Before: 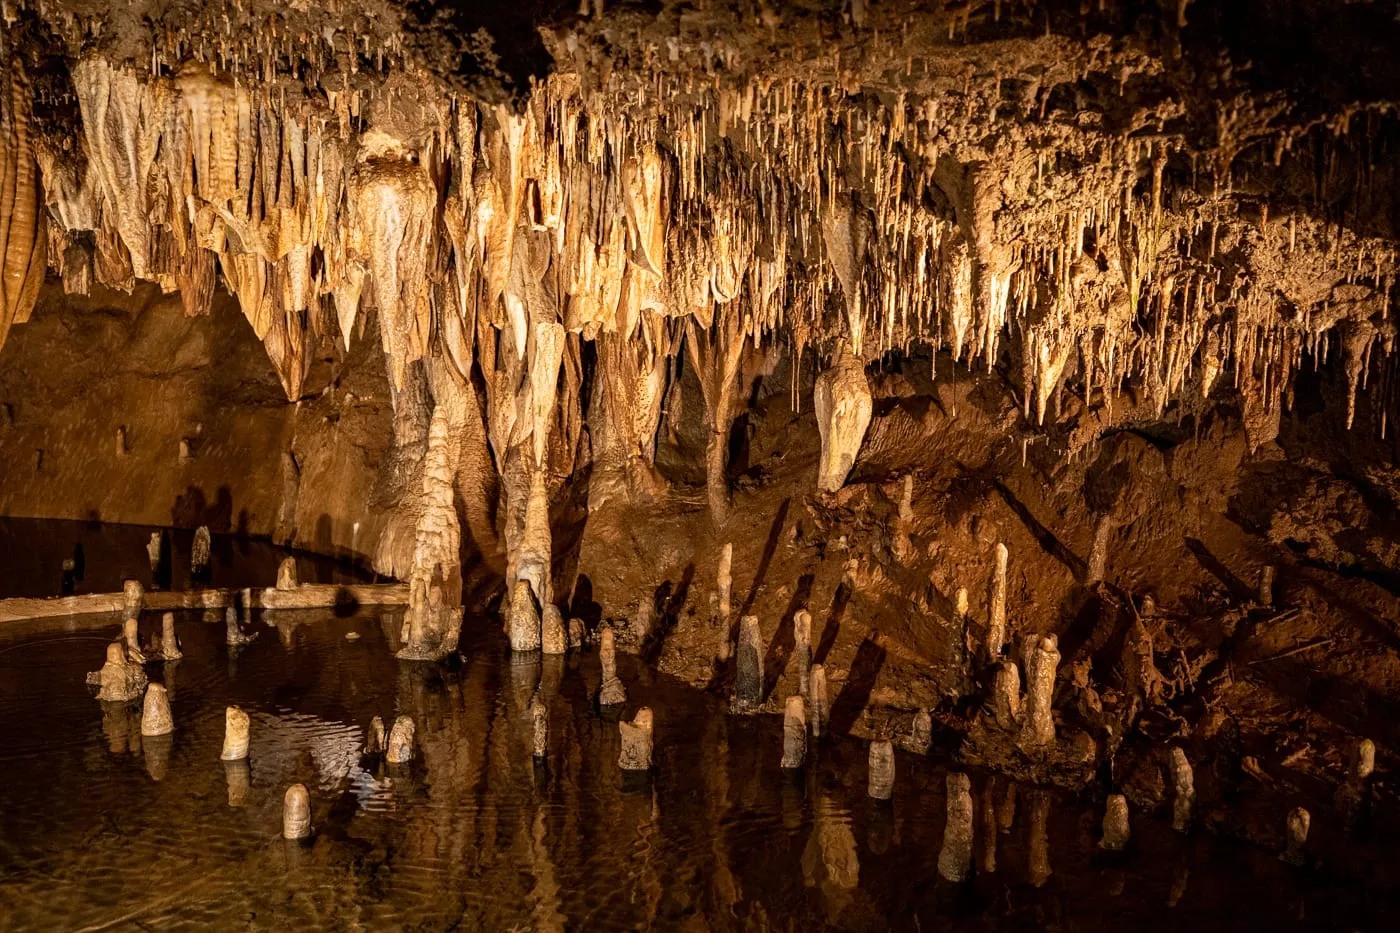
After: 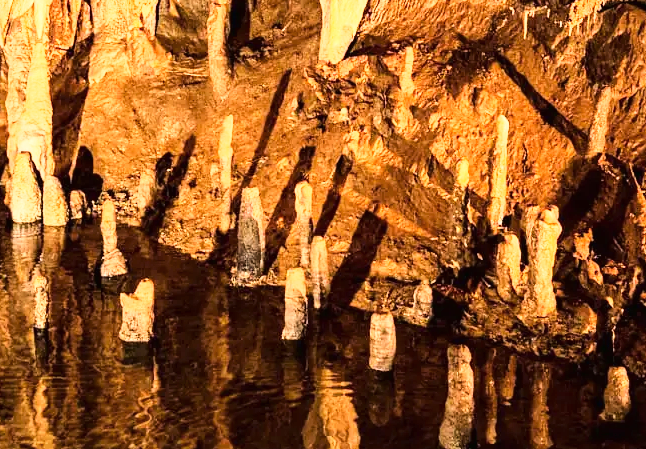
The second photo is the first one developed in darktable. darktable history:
crop: left 35.706%, top 45.902%, right 18.132%, bottom 5.895%
exposure: black level correction 0, exposure 1.2 EV, compensate highlight preservation false
base curve: curves: ch0 [(0, 0.003) (0.001, 0.002) (0.006, 0.004) (0.02, 0.022) (0.048, 0.086) (0.094, 0.234) (0.162, 0.431) (0.258, 0.629) (0.385, 0.8) (0.548, 0.918) (0.751, 0.988) (1, 1)]
